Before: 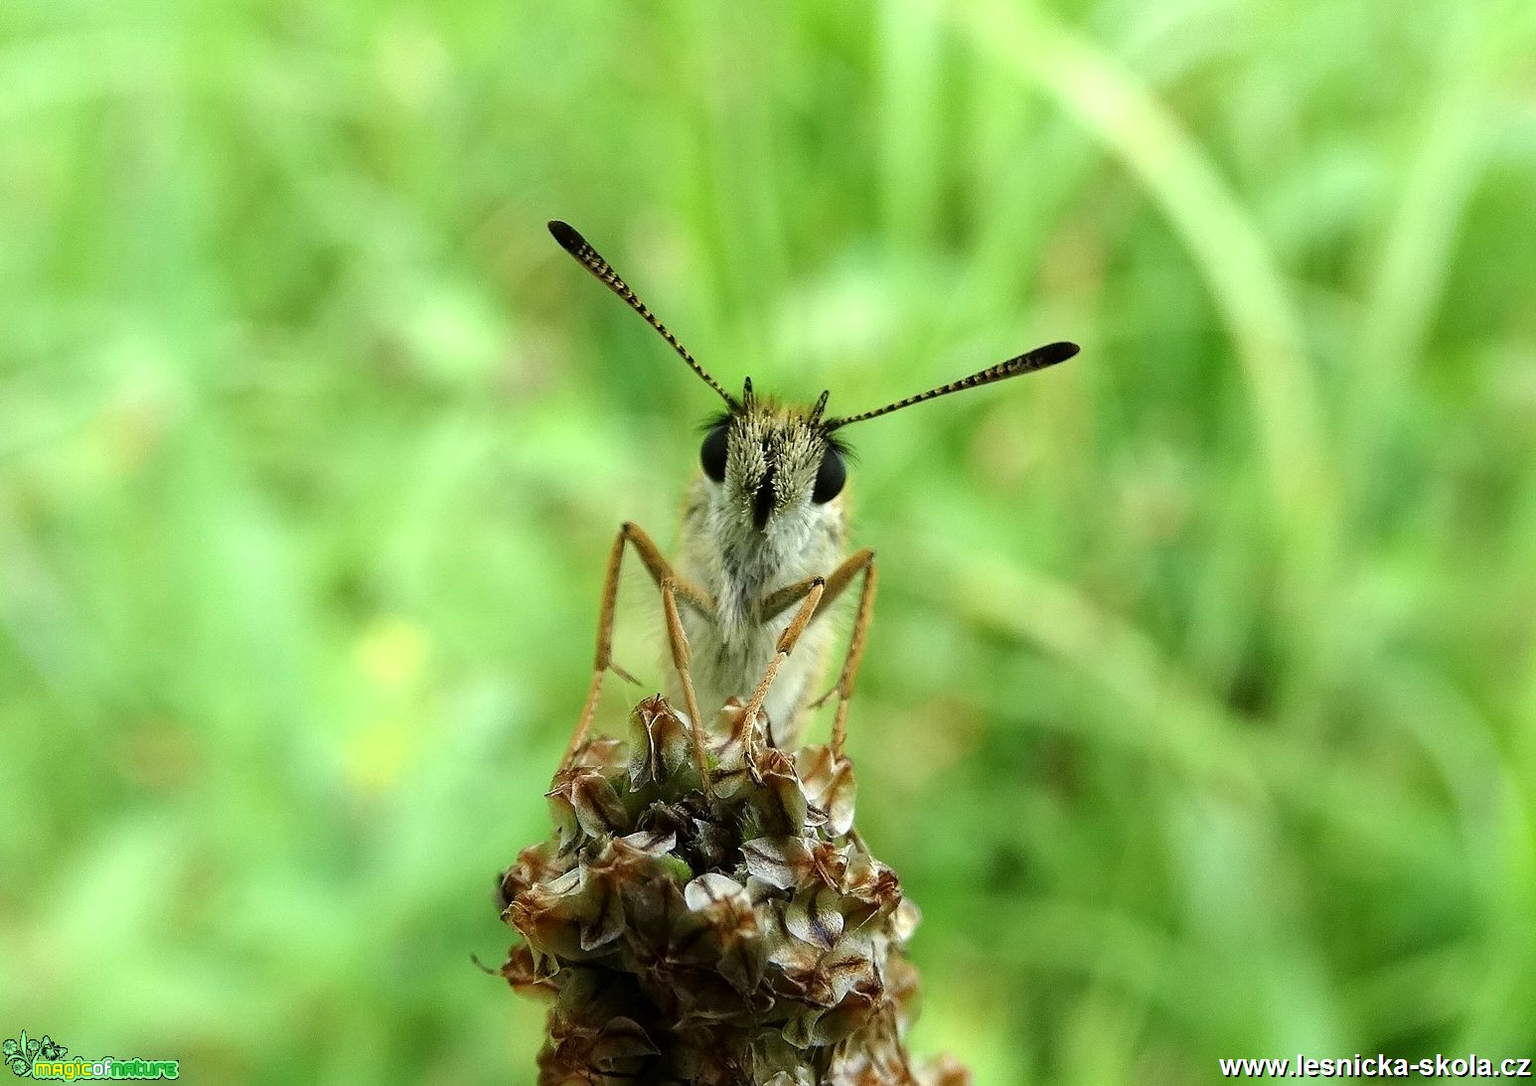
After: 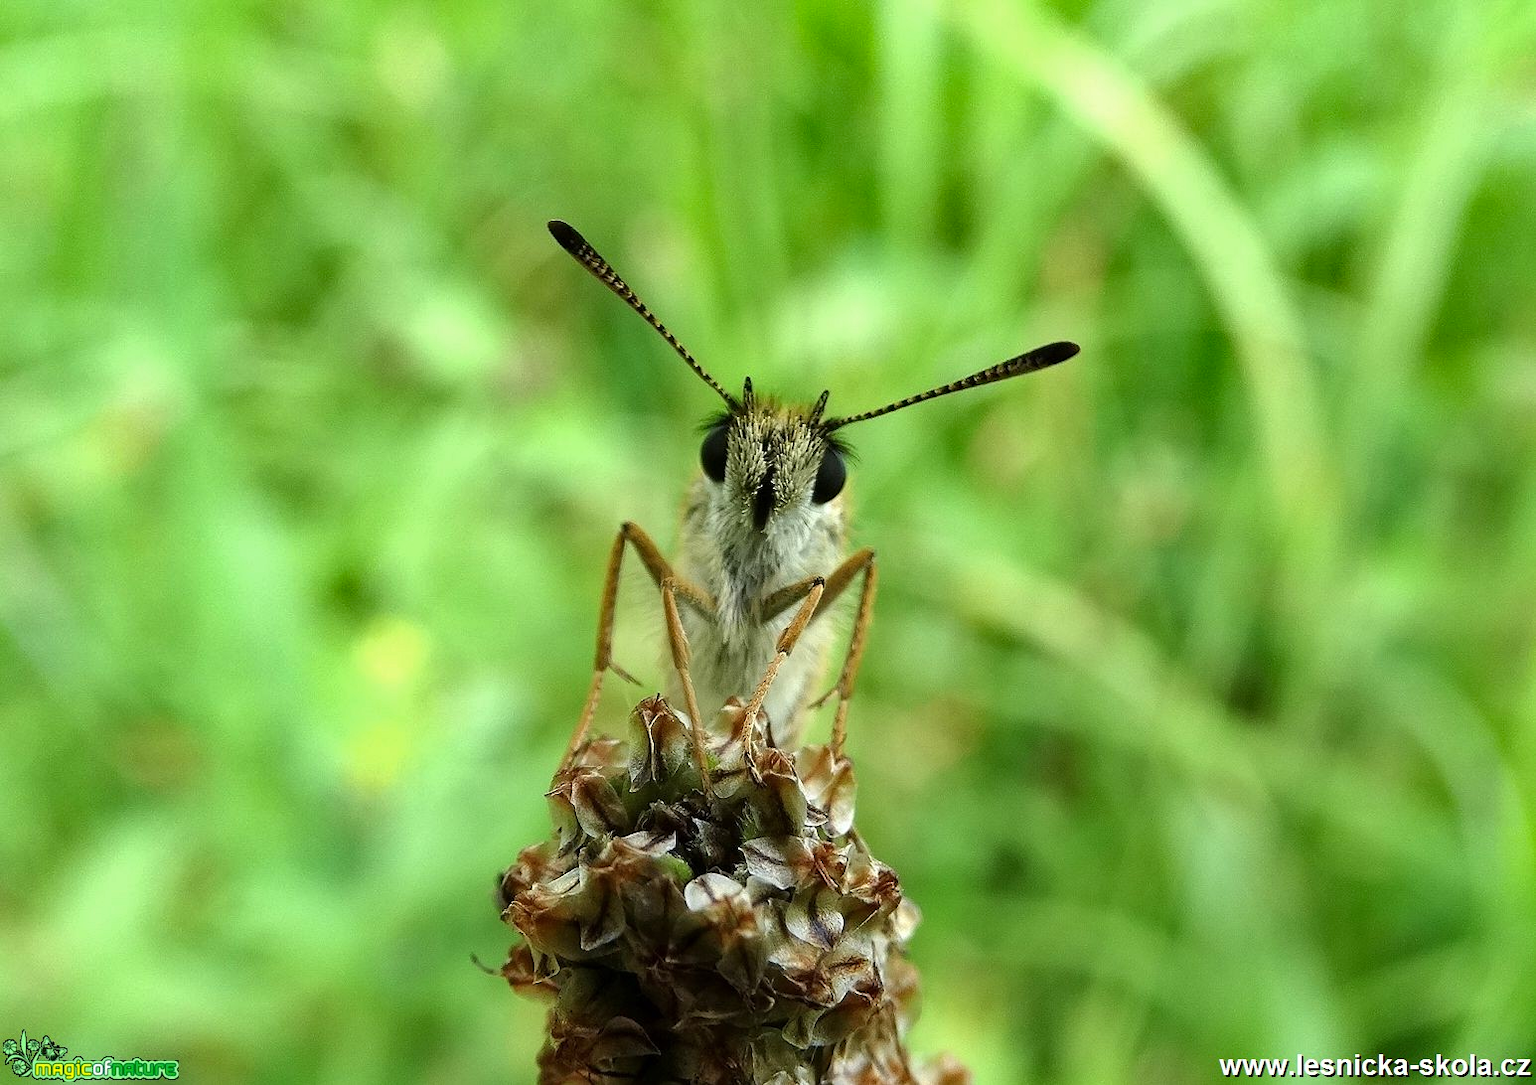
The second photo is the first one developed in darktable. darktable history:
shadows and highlights: shadows 23.11, highlights -48.45, soften with gaussian
